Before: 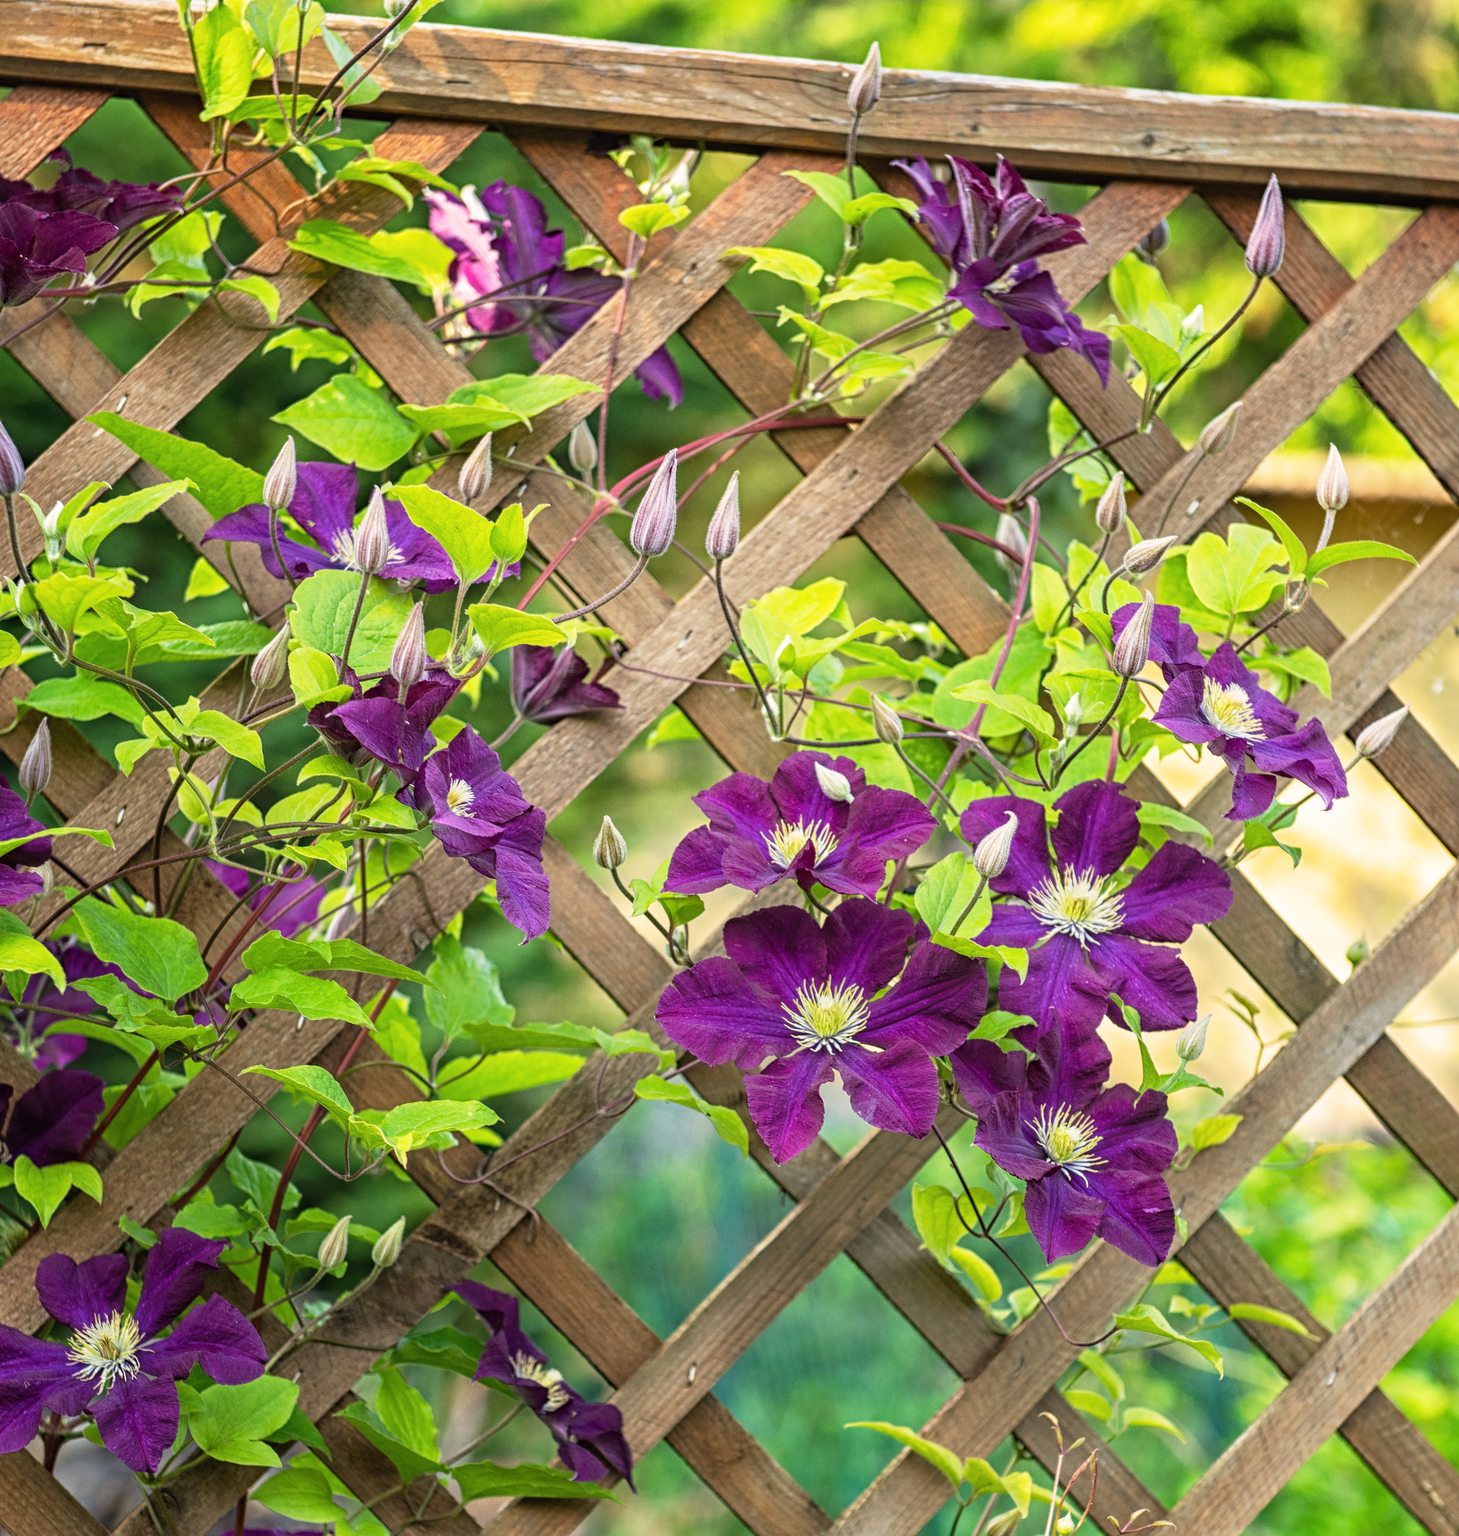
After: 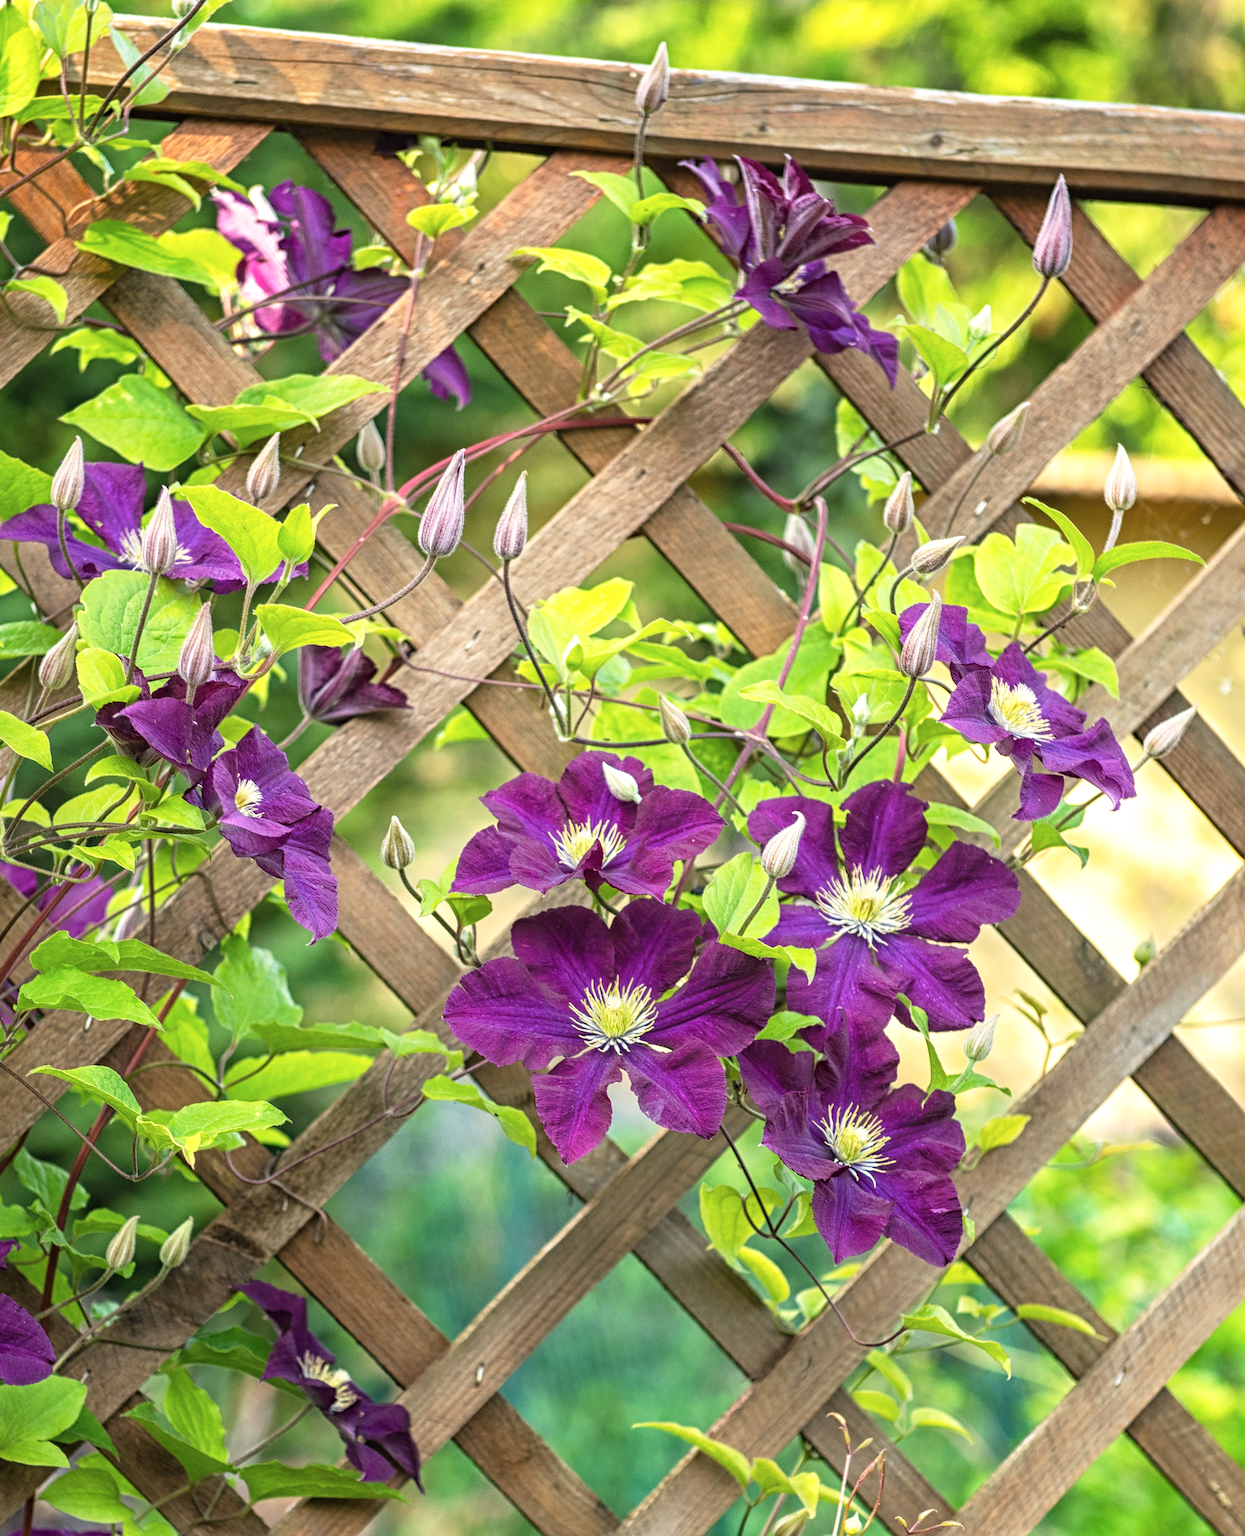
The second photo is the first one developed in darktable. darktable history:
crop and rotate: left 14.584%
exposure: exposure 0.217 EV, compensate highlight preservation false
contrast brightness saturation: saturation -0.05
